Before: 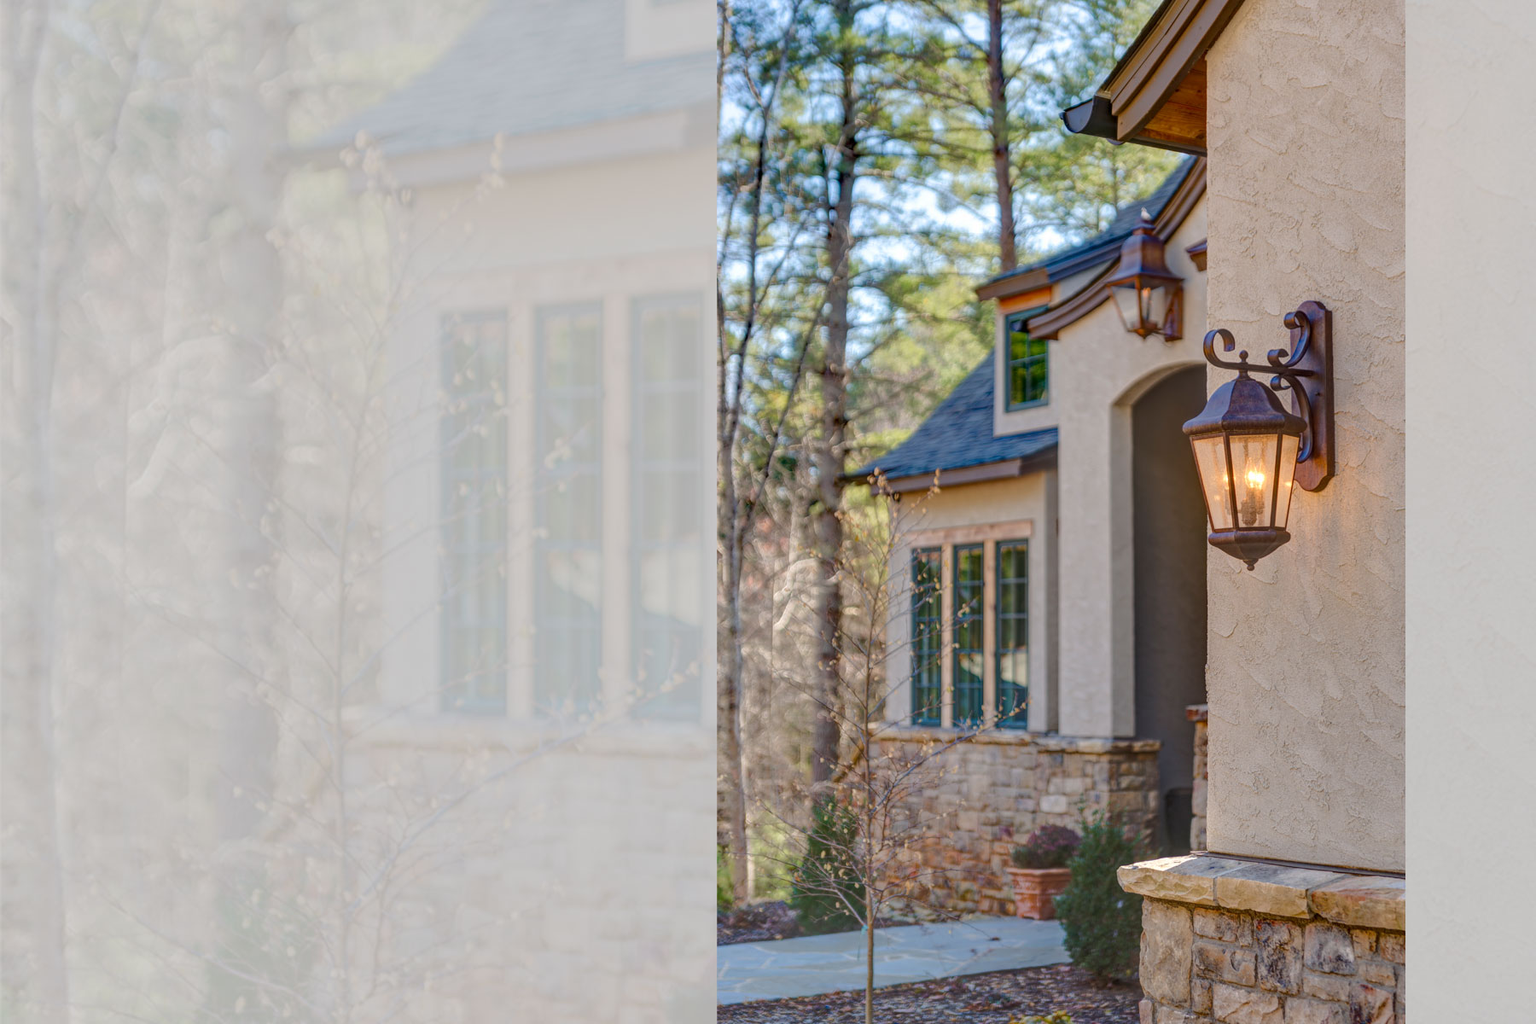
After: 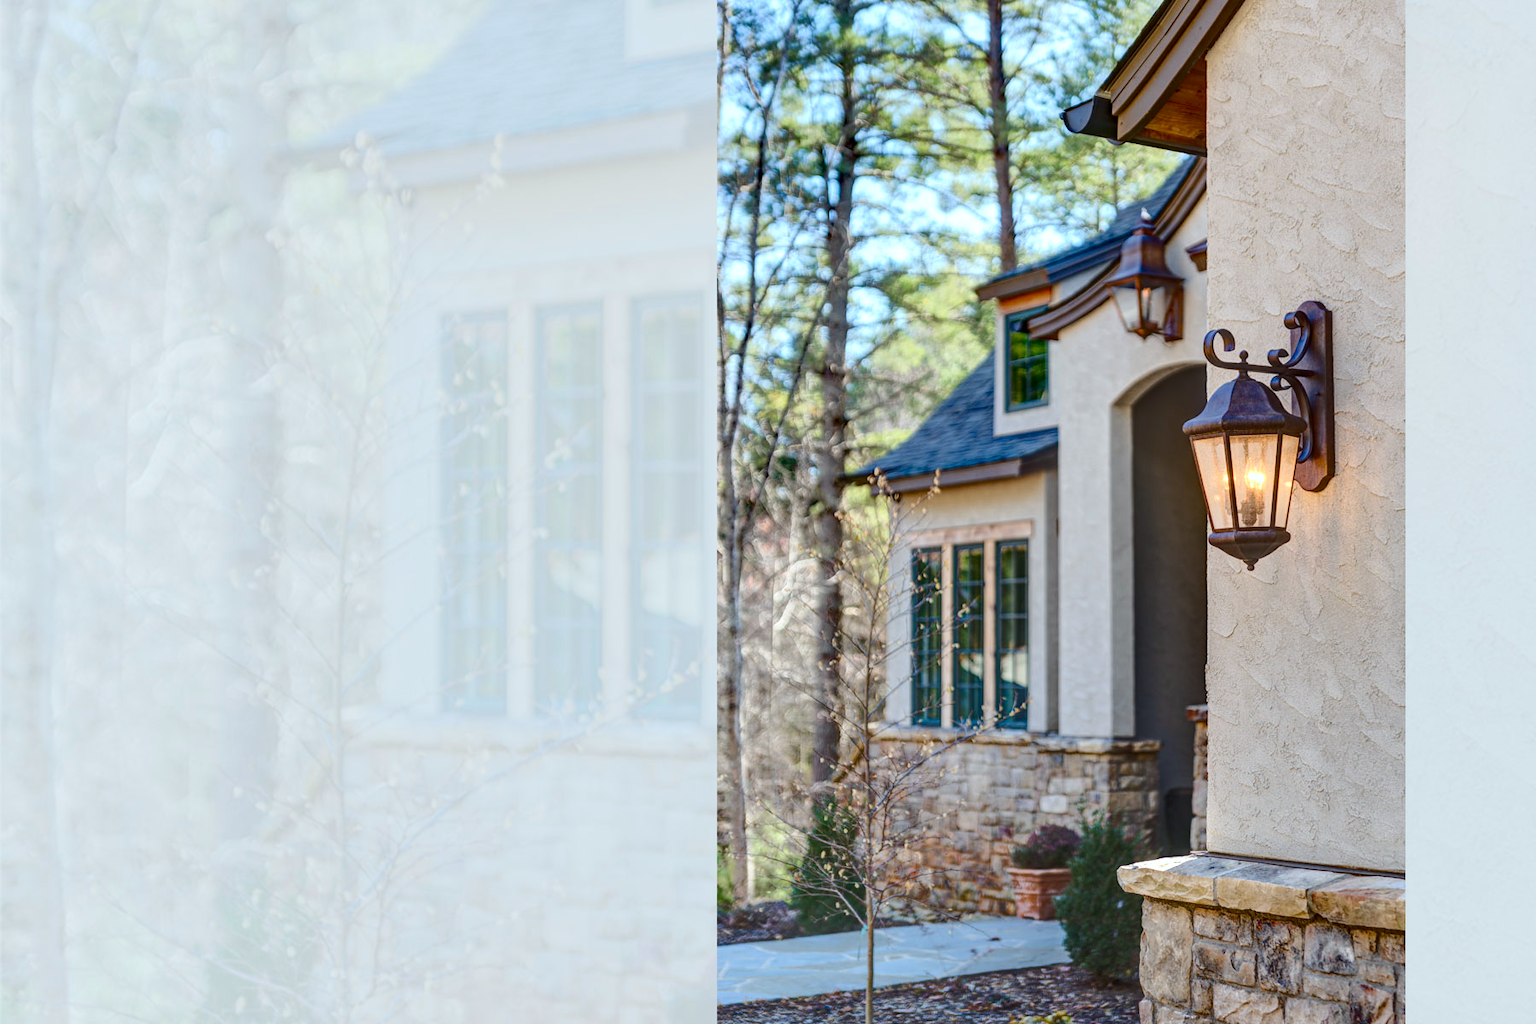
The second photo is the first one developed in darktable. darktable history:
contrast brightness saturation: contrast 0.217
exposure: exposure 0.207 EV, compensate highlight preservation false
color calibration: illuminant Planckian (black body), adaptation linear Bradford (ICC v4), x 0.365, y 0.367, temperature 4414.01 K
